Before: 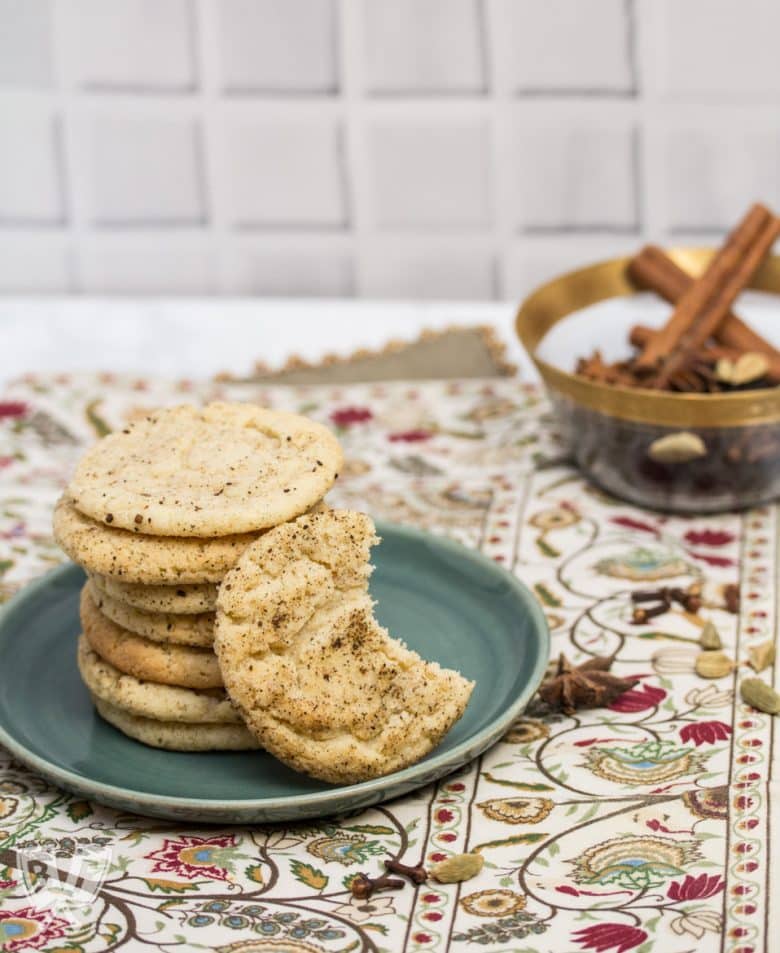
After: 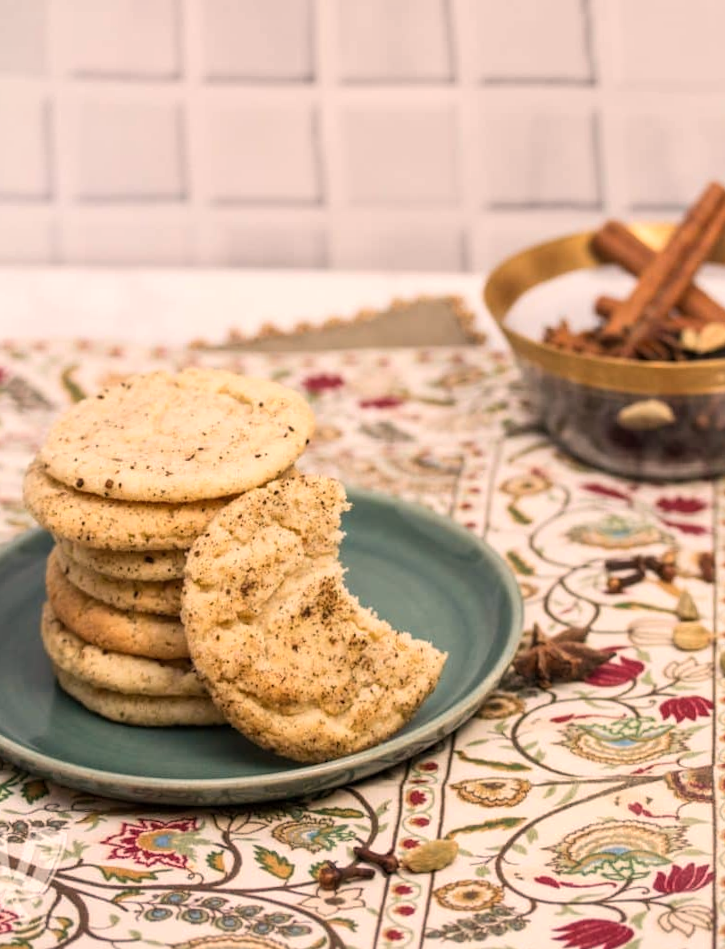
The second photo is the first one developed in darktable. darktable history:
white balance: red 1.127, blue 0.943
rotate and perspective: rotation 0.215°, lens shift (vertical) -0.139, crop left 0.069, crop right 0.939, crop top 0.002, crop bottom 0.996
